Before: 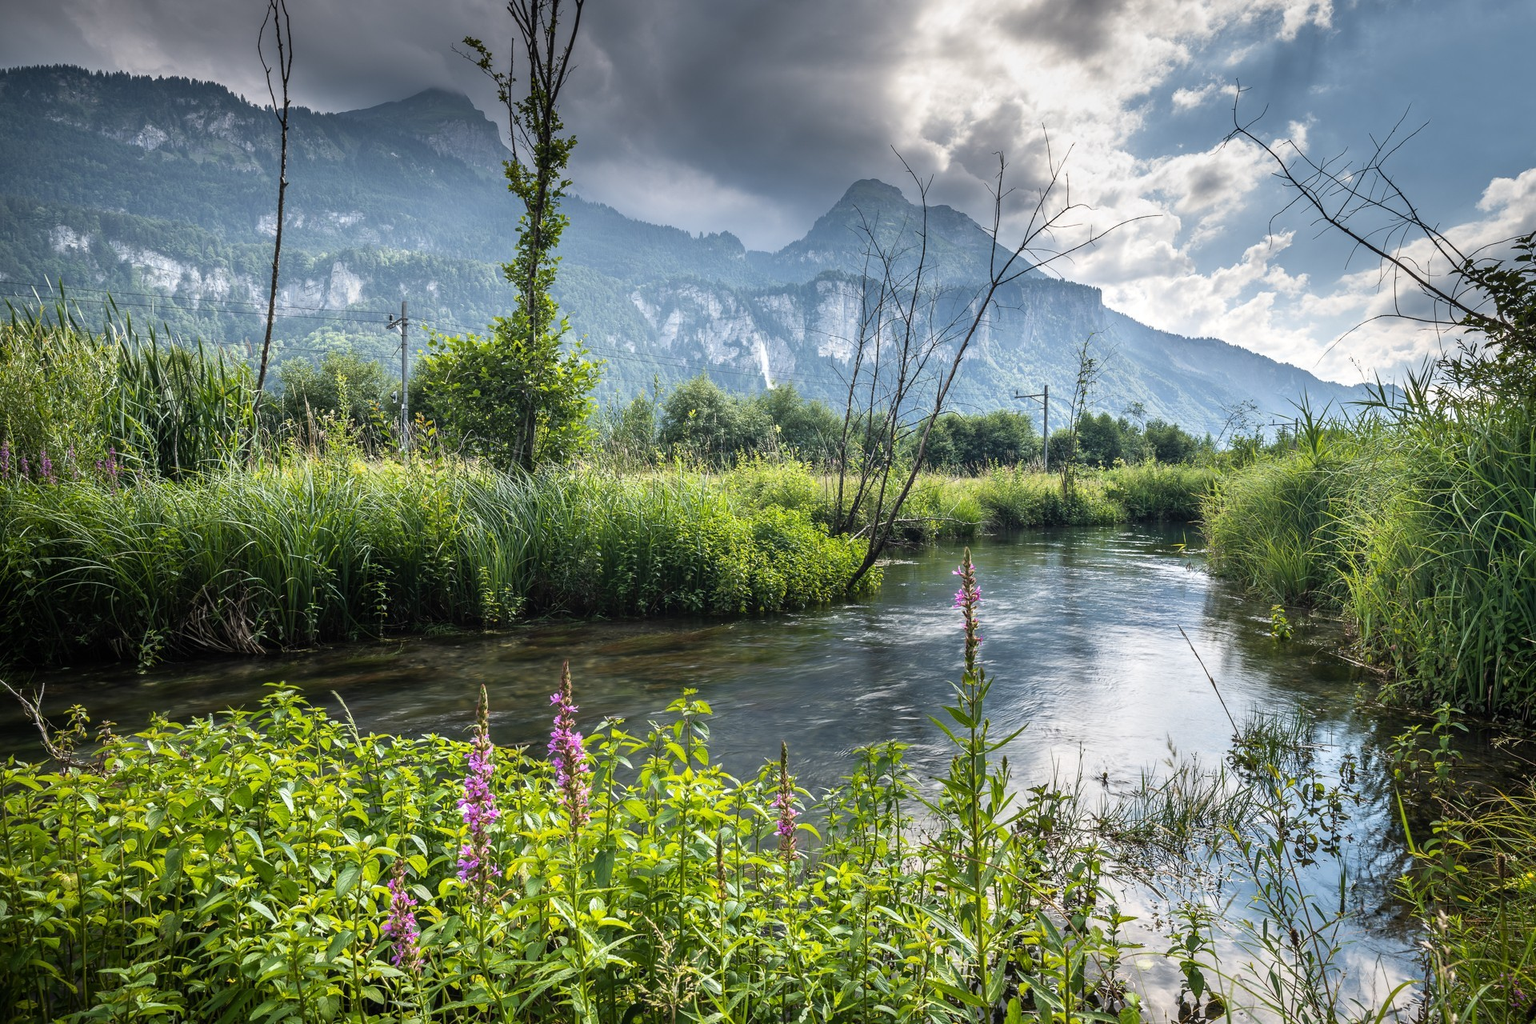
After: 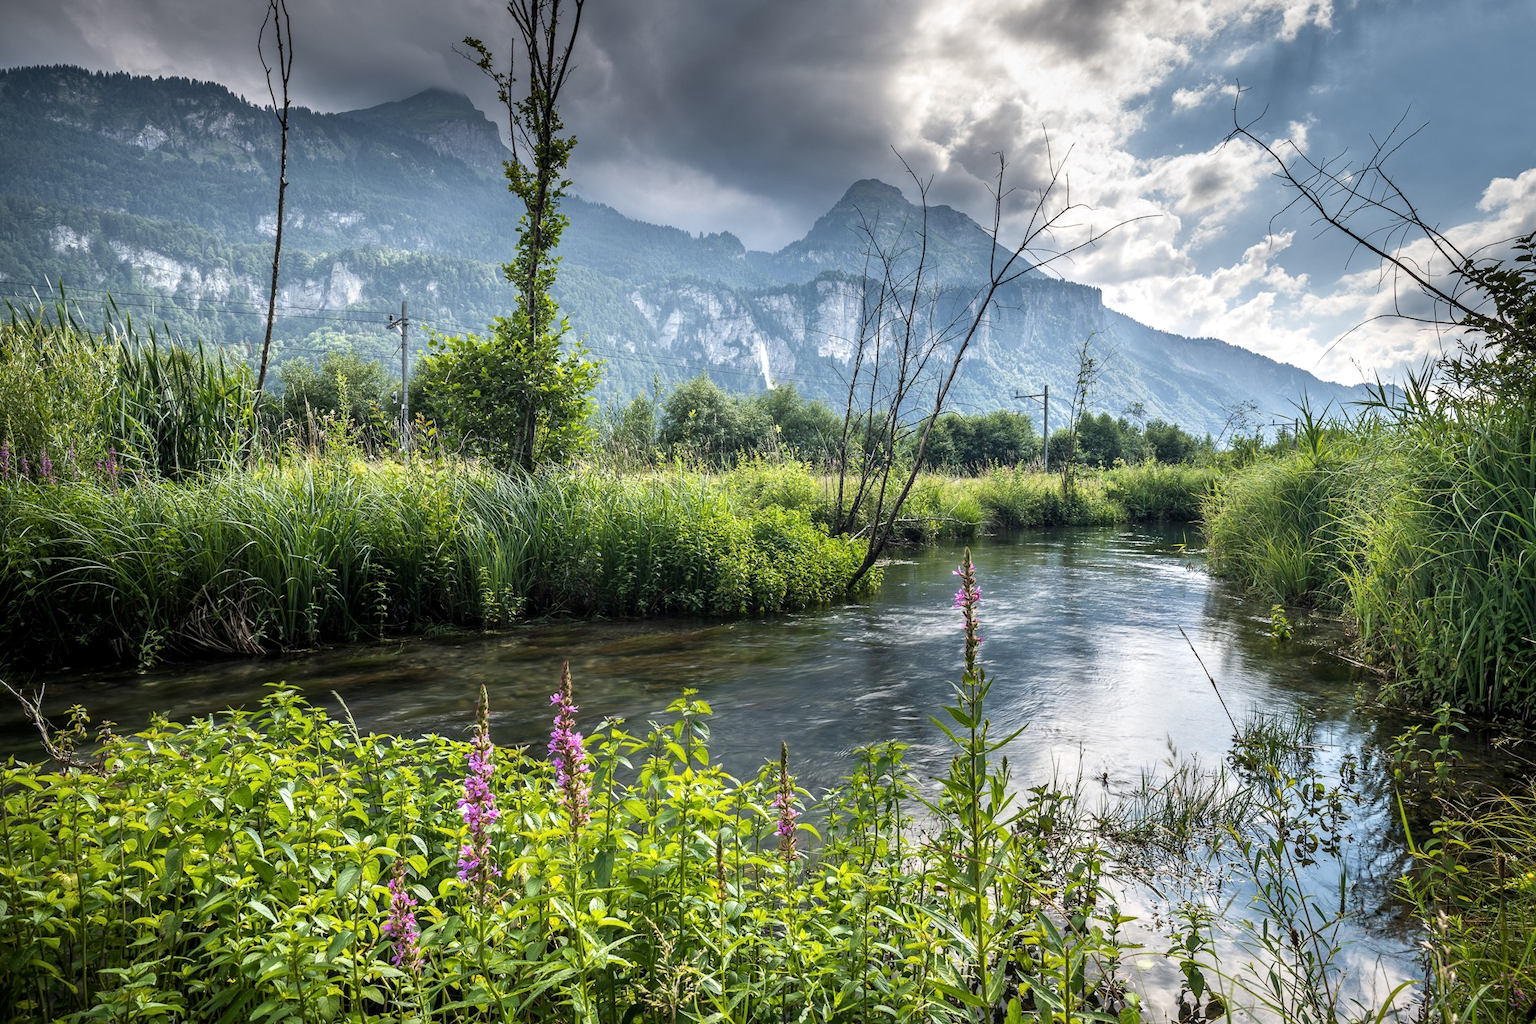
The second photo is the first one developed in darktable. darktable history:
local contrast: highlights 106%, shadows 101%, detail 119%, midtone range 0.2
